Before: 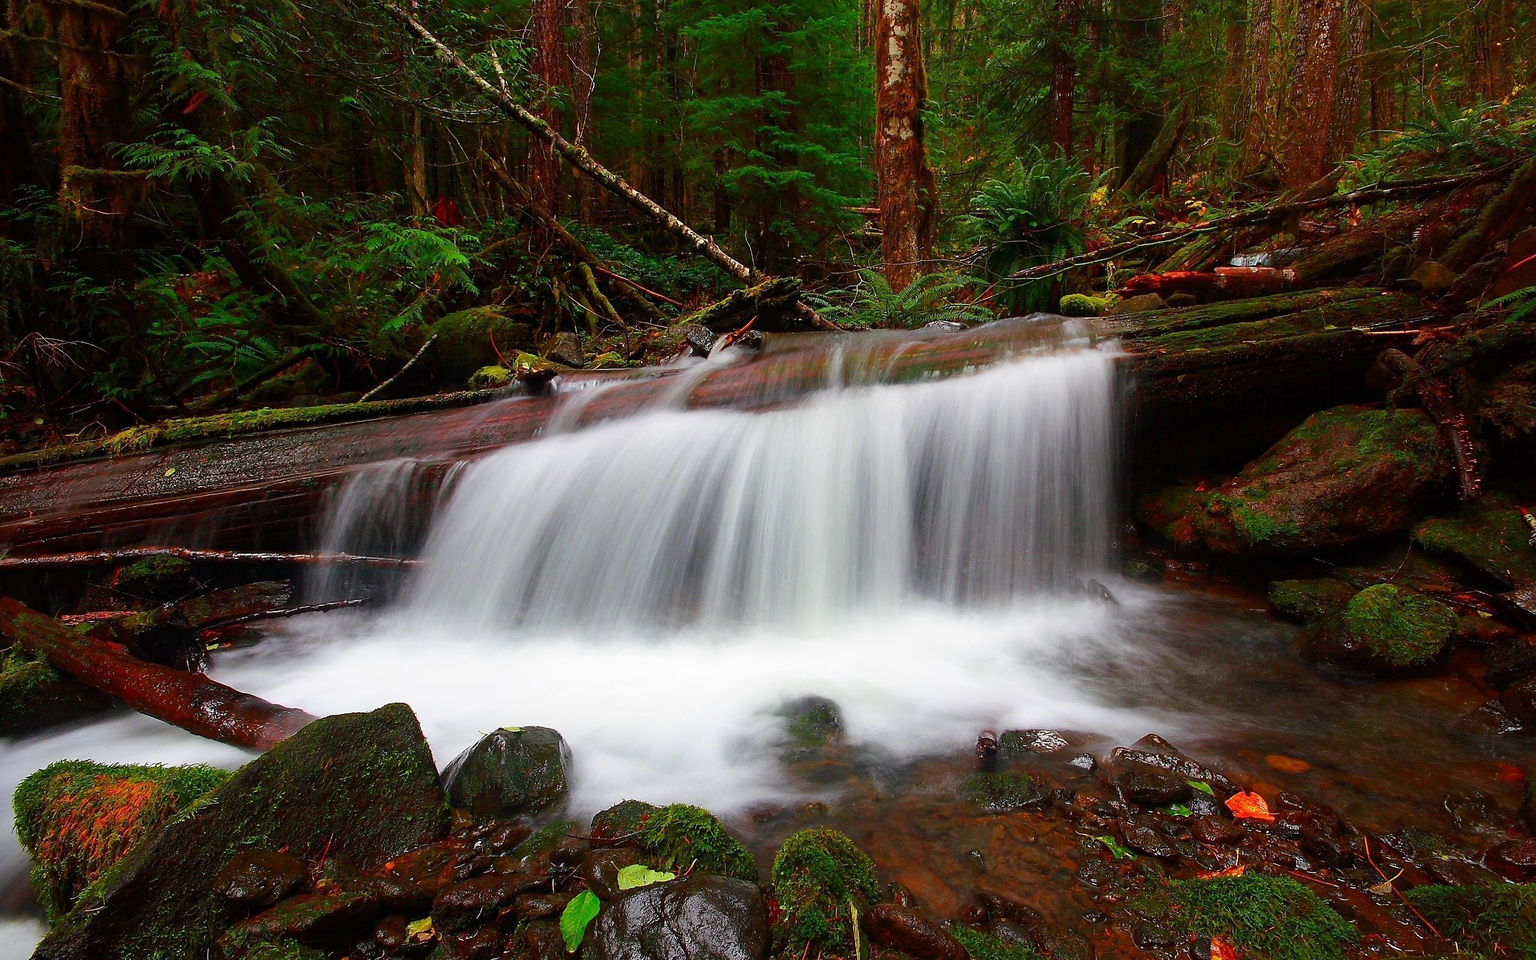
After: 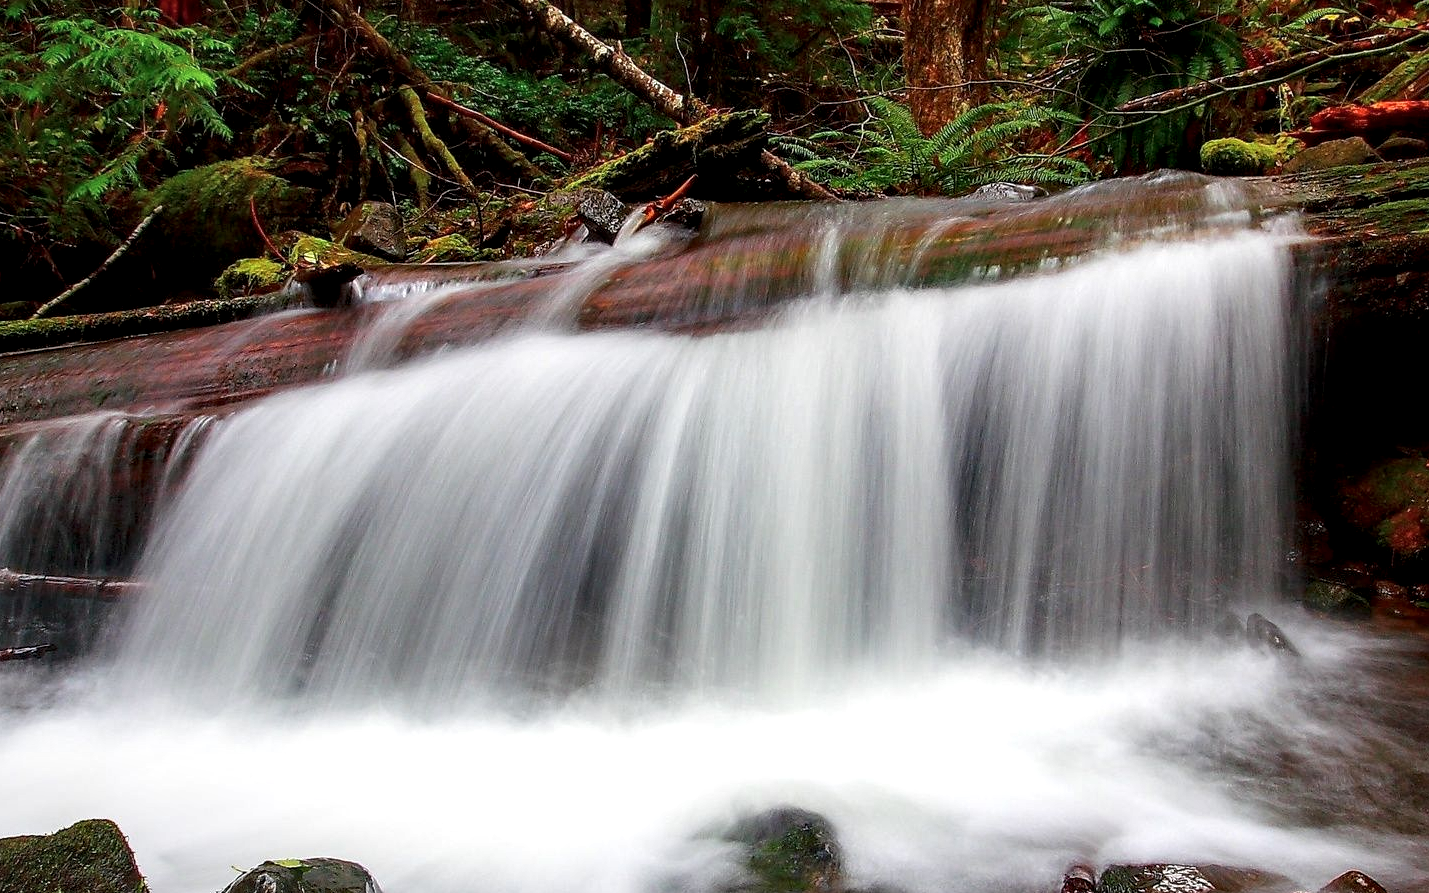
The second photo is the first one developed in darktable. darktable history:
crop and rotate: left 22.13%, top 22.054%, right 22.026%, bottom 22.102%
local contrast: detail 154%
